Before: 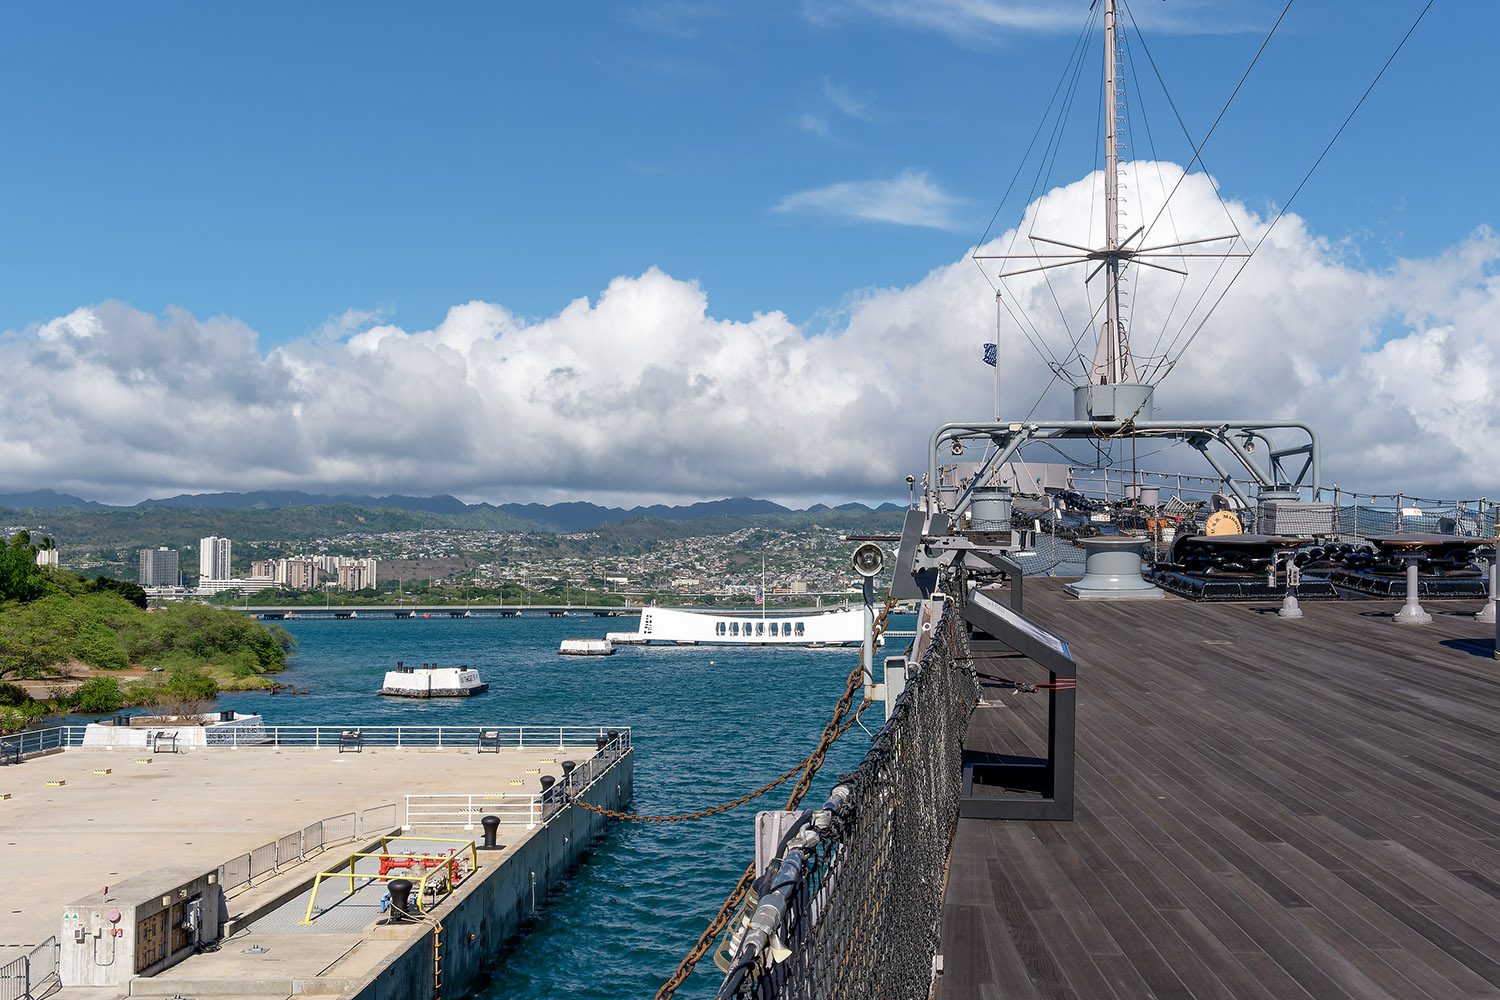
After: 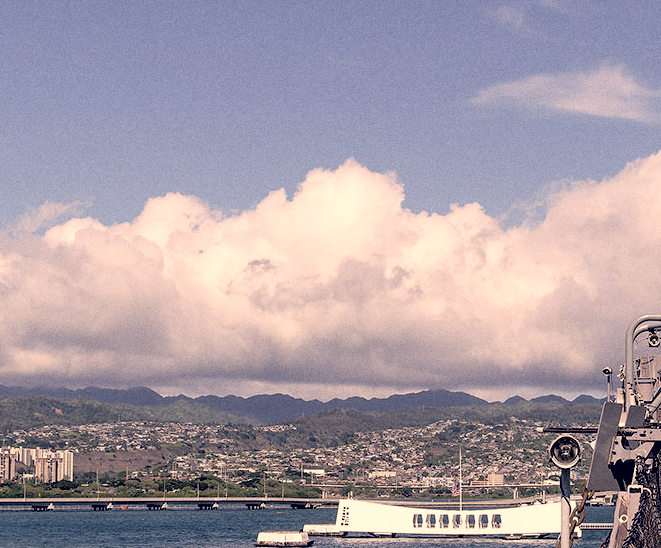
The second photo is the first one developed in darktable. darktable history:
rgb levels: levels [[0.029, 0.461, 0.922], [0, 0.5, 1], [0, 0.5, 1]]
crop: left 20.248%, top 10.86%, right 35.675%, bottom 34.321%
grain: coarseness 0.09 ISO
color correction: highlights a* 19.59, highlights b* 27.49, shadows a* 3.46, shadows b* -17.28, saturation 0.73
